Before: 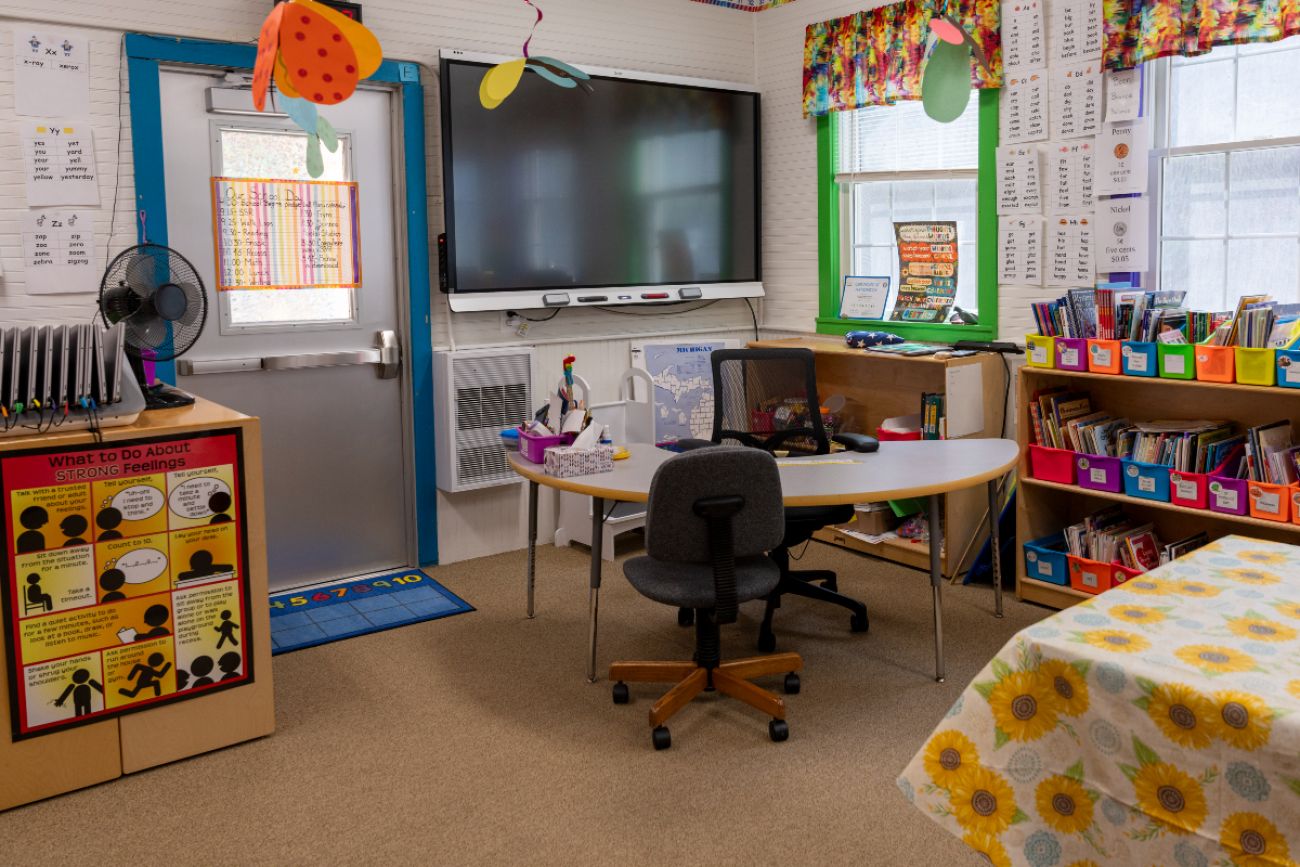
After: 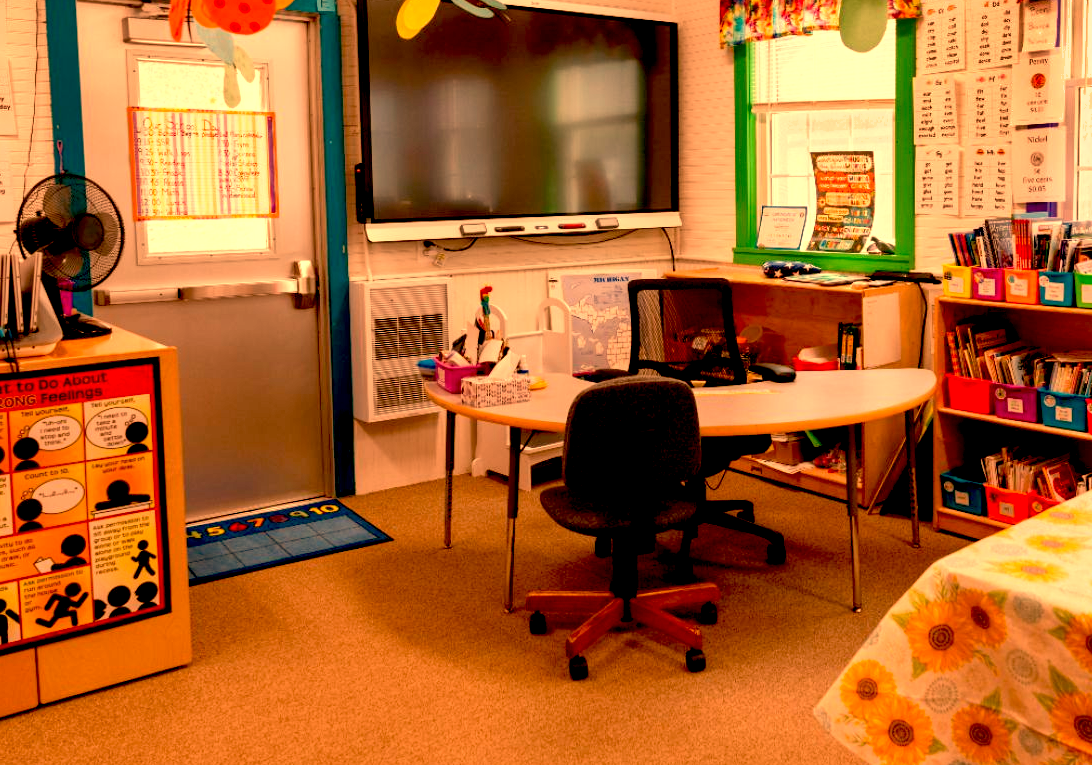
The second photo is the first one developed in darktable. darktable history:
exposure: black level correction 0.031, exposure 0.304 EV, compensate highlight preservation false
shadows and highlights: shadows 12, white point adjustment 1.2, soften with gaussian
crop: left 6.446%, top 8.188%, right 9.538%, bottom 3.548%
white balance: red 1.467, blue 0.684
